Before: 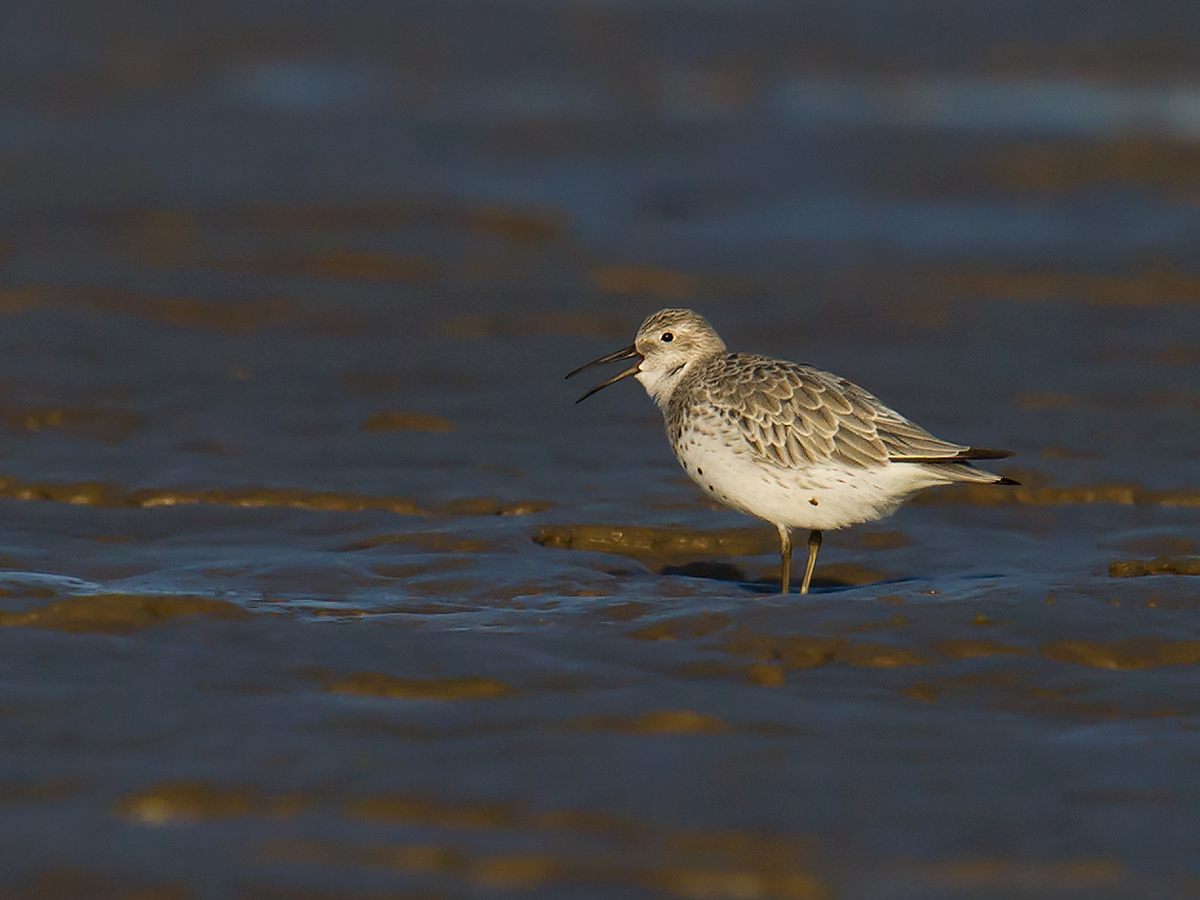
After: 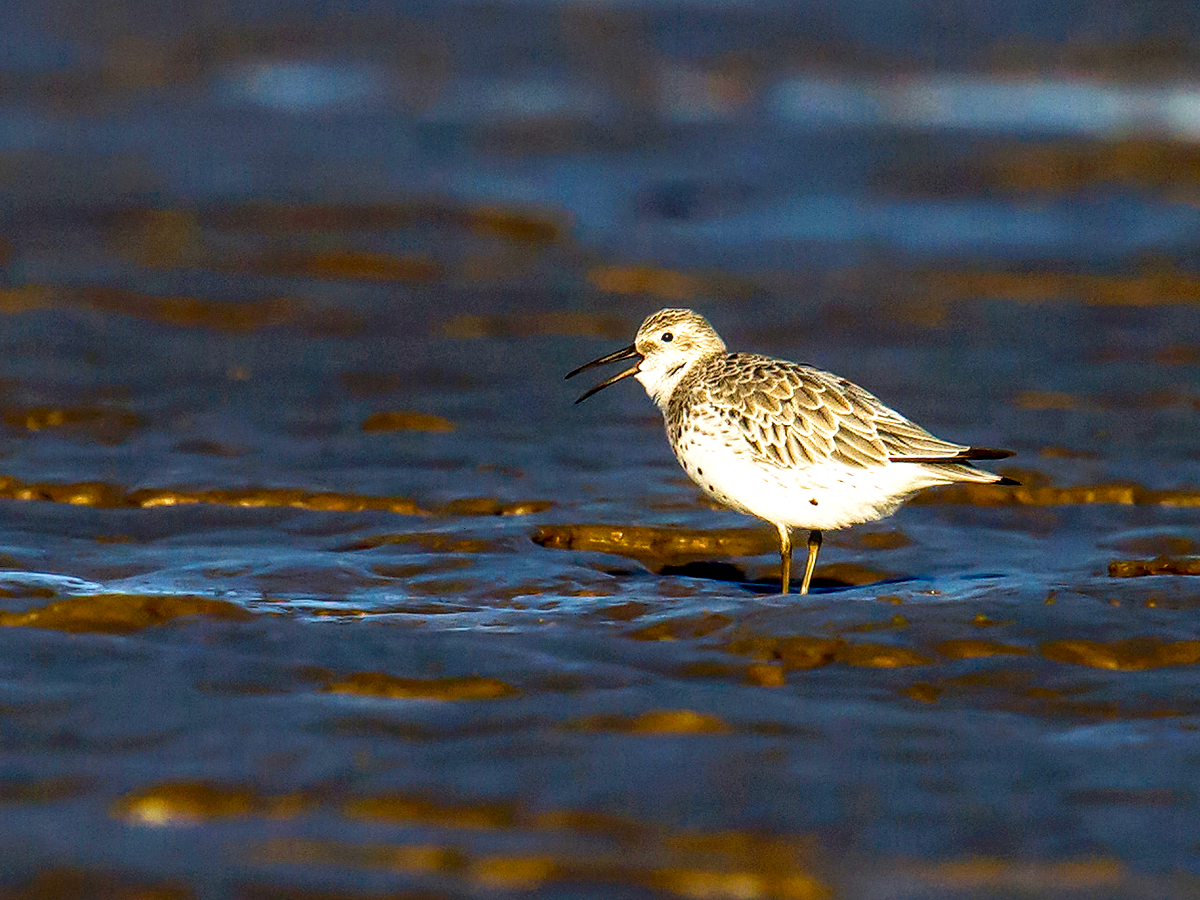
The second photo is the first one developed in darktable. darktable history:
contrast brightness saturation: contrast 0.16, saturation 0.32
tone equalizer: on, module defaults
filmic rgb: middle gray luminance 10%, black relative exposure -8.61 EV, white relative exposure 3.3 EV, threshold 6 EV, target black luminance 0%, hardness 5.2, latitude 44.69%, contrast 1.302, highlights saturation mix 5%, shadows ↔ highlights balance 24.64%, add noise in highlights 0, preserve chrominance no, color science v3 (2019), use custom middle-gray values true, iterations of high-quality reconstruction 0, contrast in highlights soft, enable highlight reconstruction true
local contrast: detail 150%
